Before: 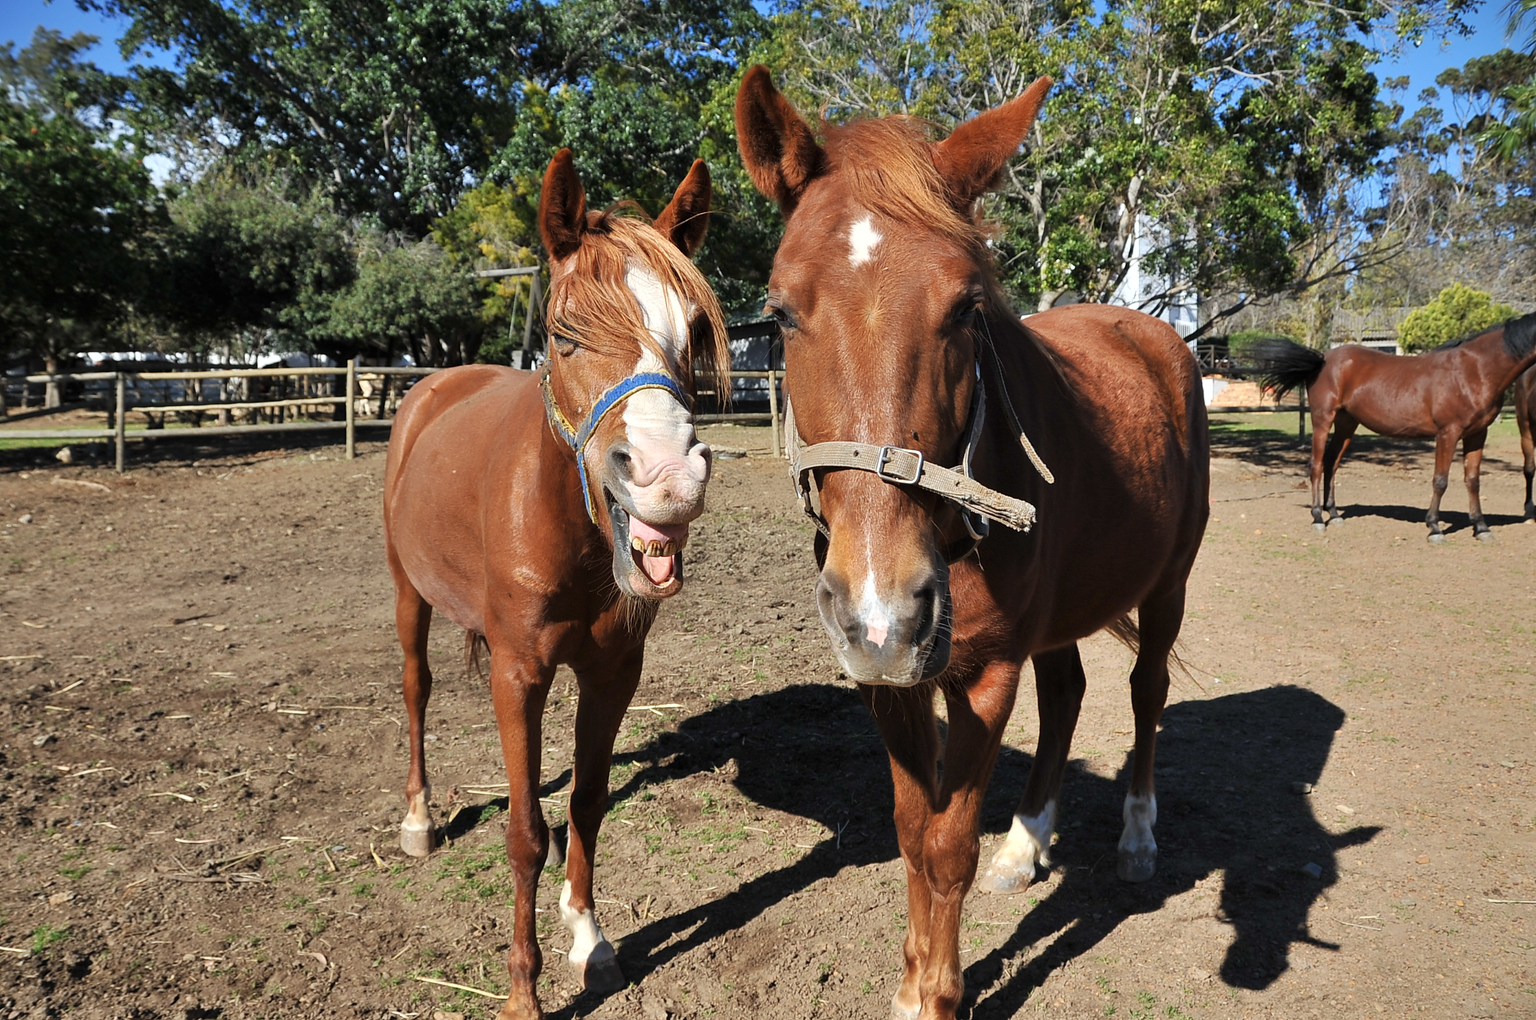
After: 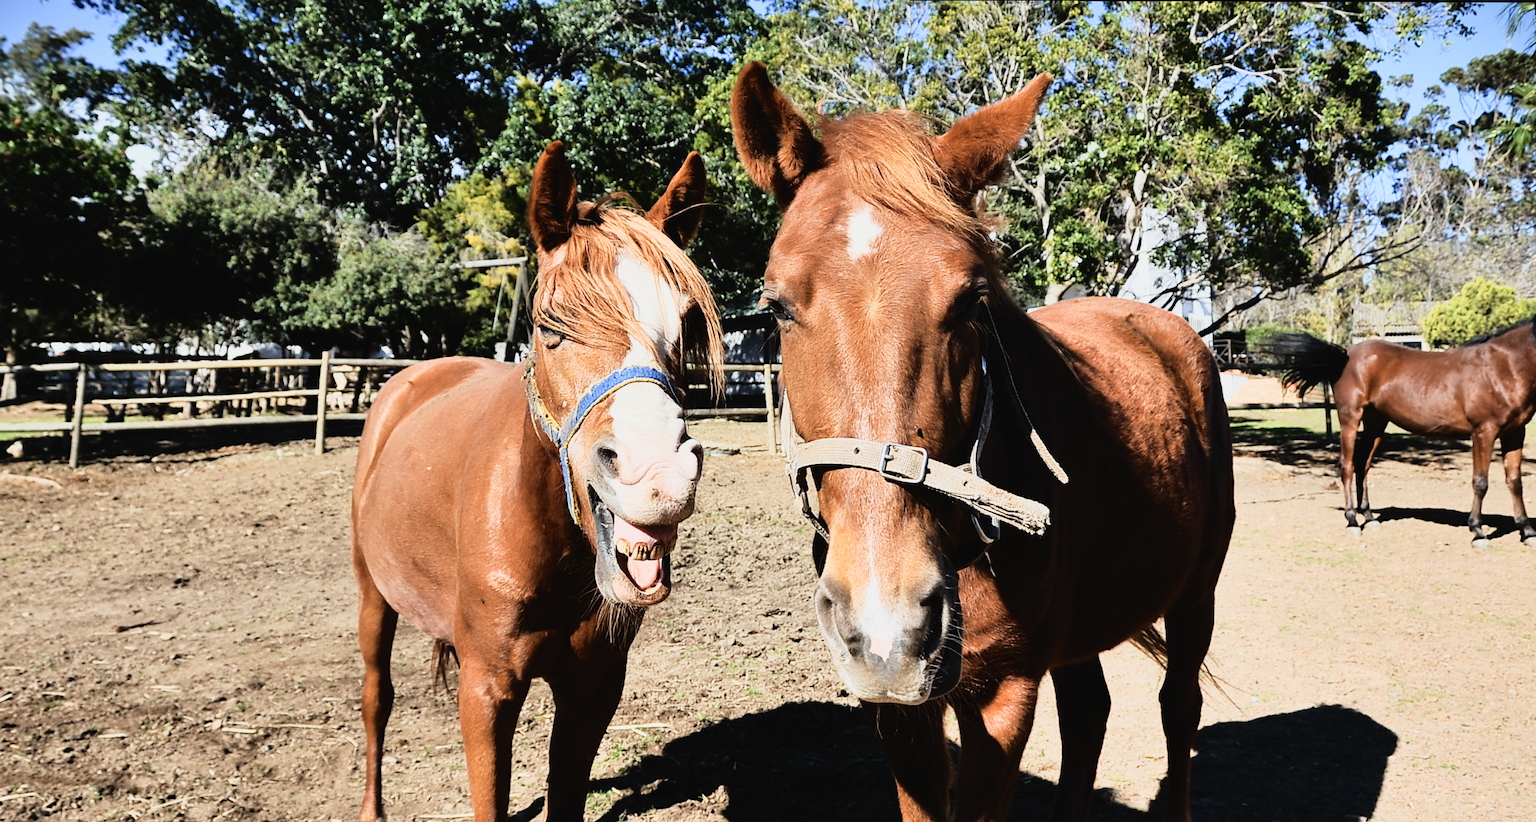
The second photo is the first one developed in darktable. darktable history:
sigmoid: contrast 1.54, target black 0
rotate and perspective: rotation 0.215°, lens shift (vertical) -0.139, crop left 0.069, crop right 0.939, crop top 0.002, crop bottom 0.996
tone curve: curves: ch0 [(0, 0) (0.003, 0.002) (0.011, 0.008) (0.025, 0.019) (0.044, 0.034) (0.069, 0.053) (0.1, 0.079) (0.136, 0.127) (0.177, 0.191) (0.224, 0.274) (0.277, 0.367) (0.335, 0.465) (0.399, 0.552) (0.468, 0.643) (0.543, 0.737) (0.623, 0.82) (0.709, 0.891) (0.801, 0.928) (0.898, 0.963) (1, 1)], color space Lab, independent channels, preserve colors none
crop: bottom 24.988%
contrast brightness saturation: contrast -0.08, brightness -0.04, saturation -0.11
